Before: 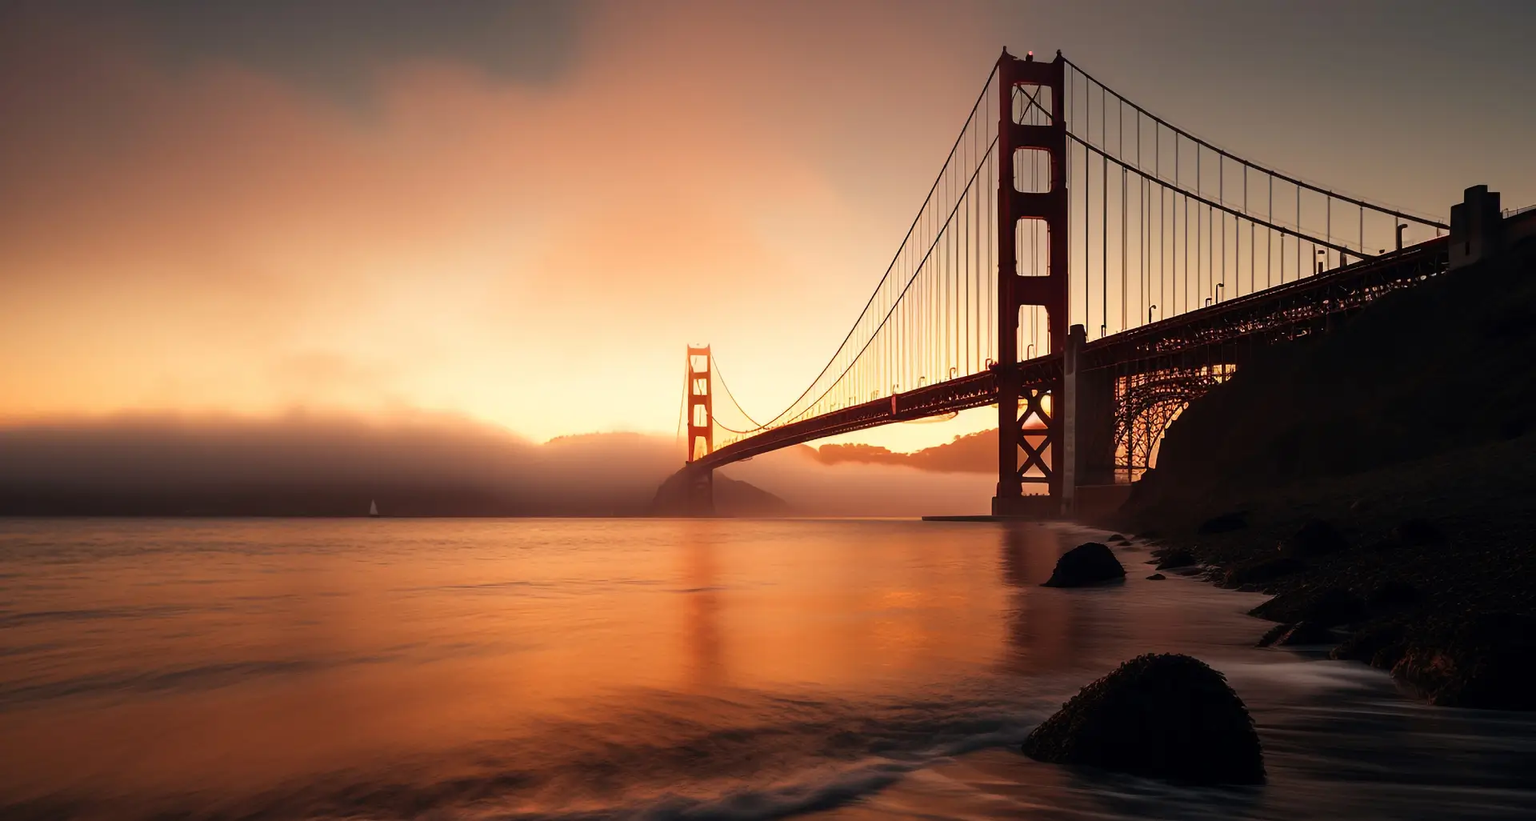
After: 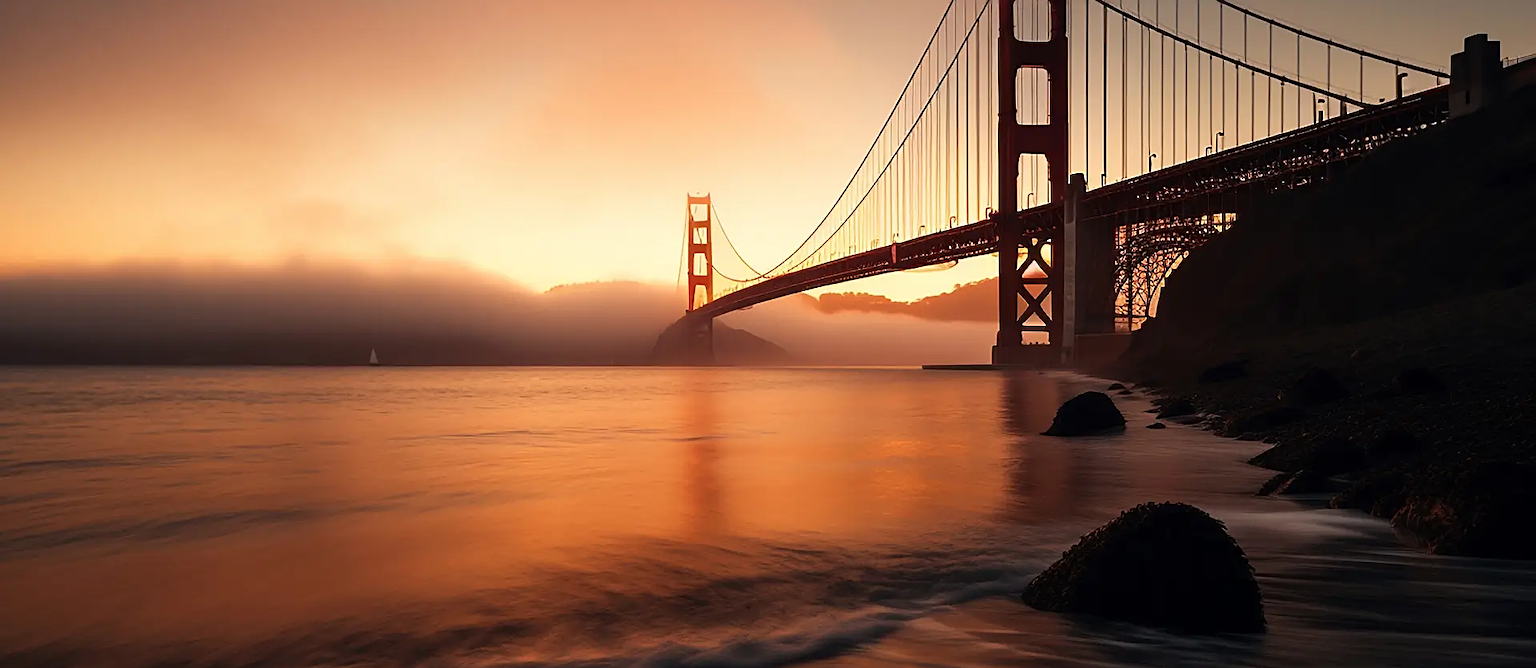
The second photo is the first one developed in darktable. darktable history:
crop and rotate: top 18.507%
sharpen: on, module defaults
